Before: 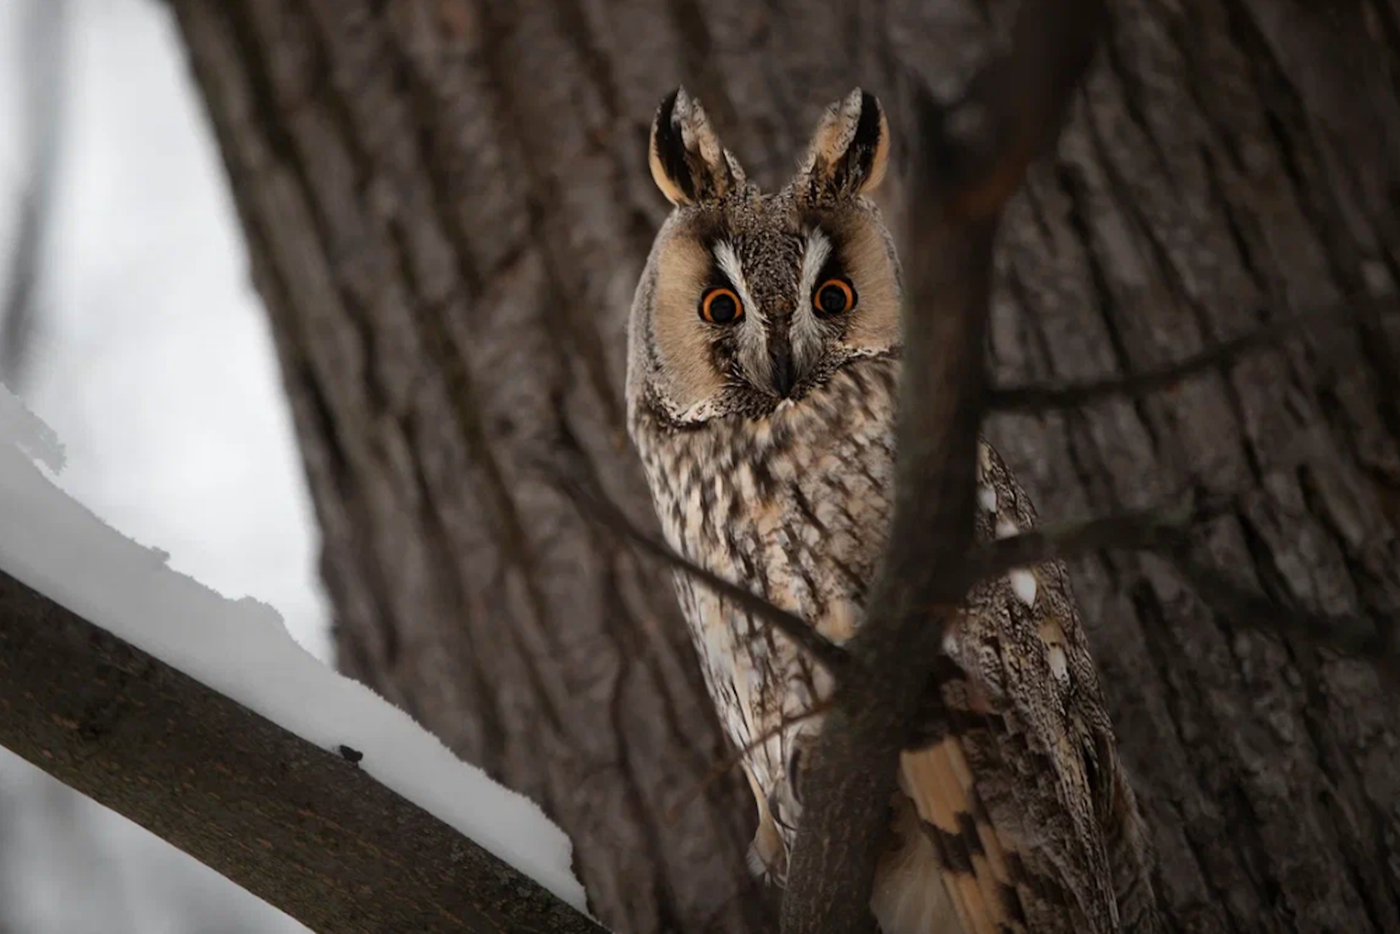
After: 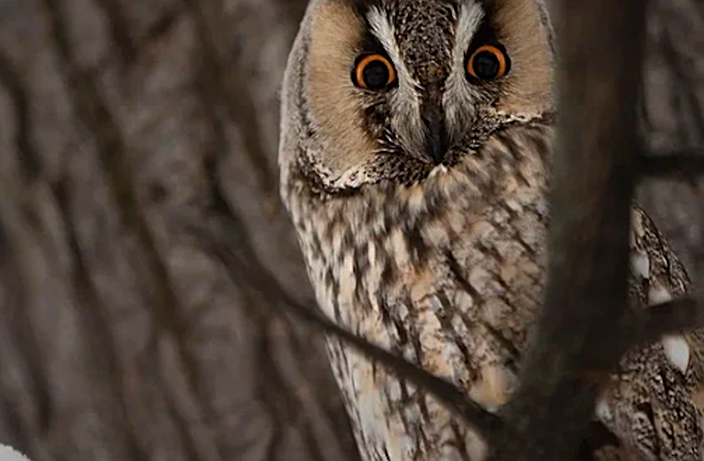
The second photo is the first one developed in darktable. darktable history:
crop: left 24.793%, top 25.066%, right 24.875%, bottom 25.5%
sharpen: amount 0.499
